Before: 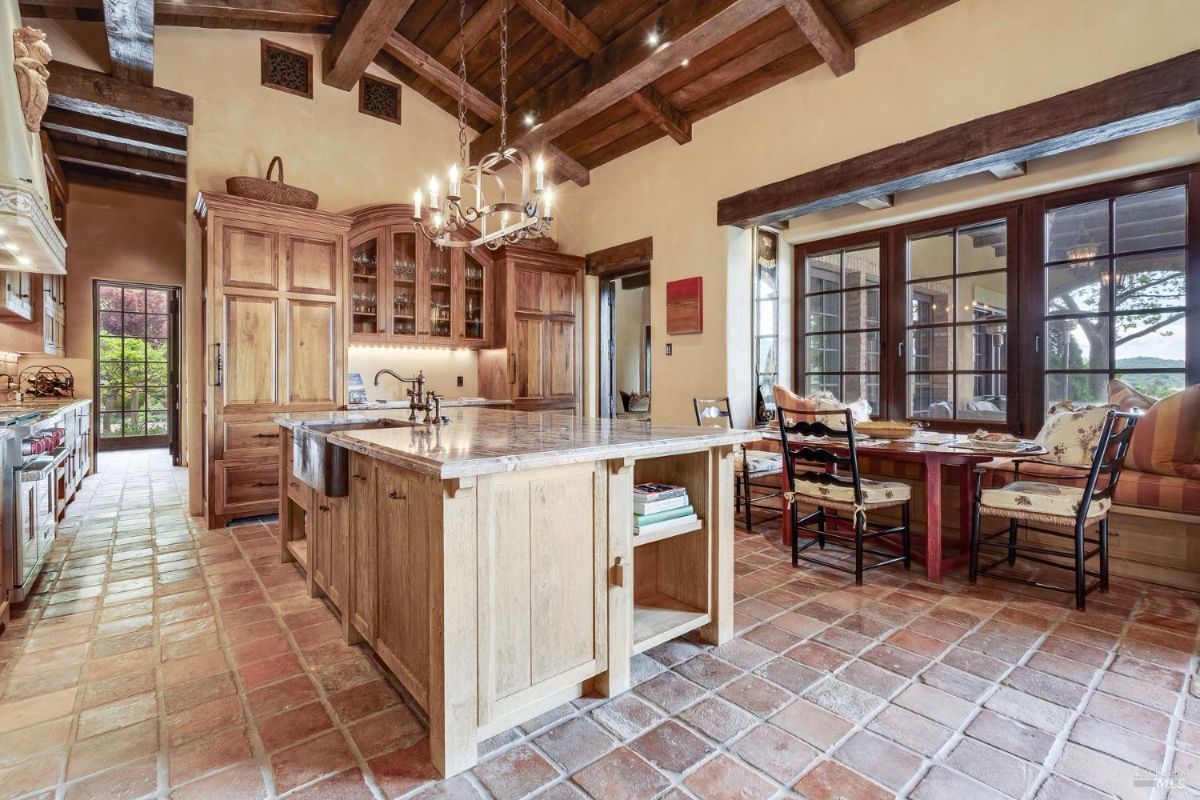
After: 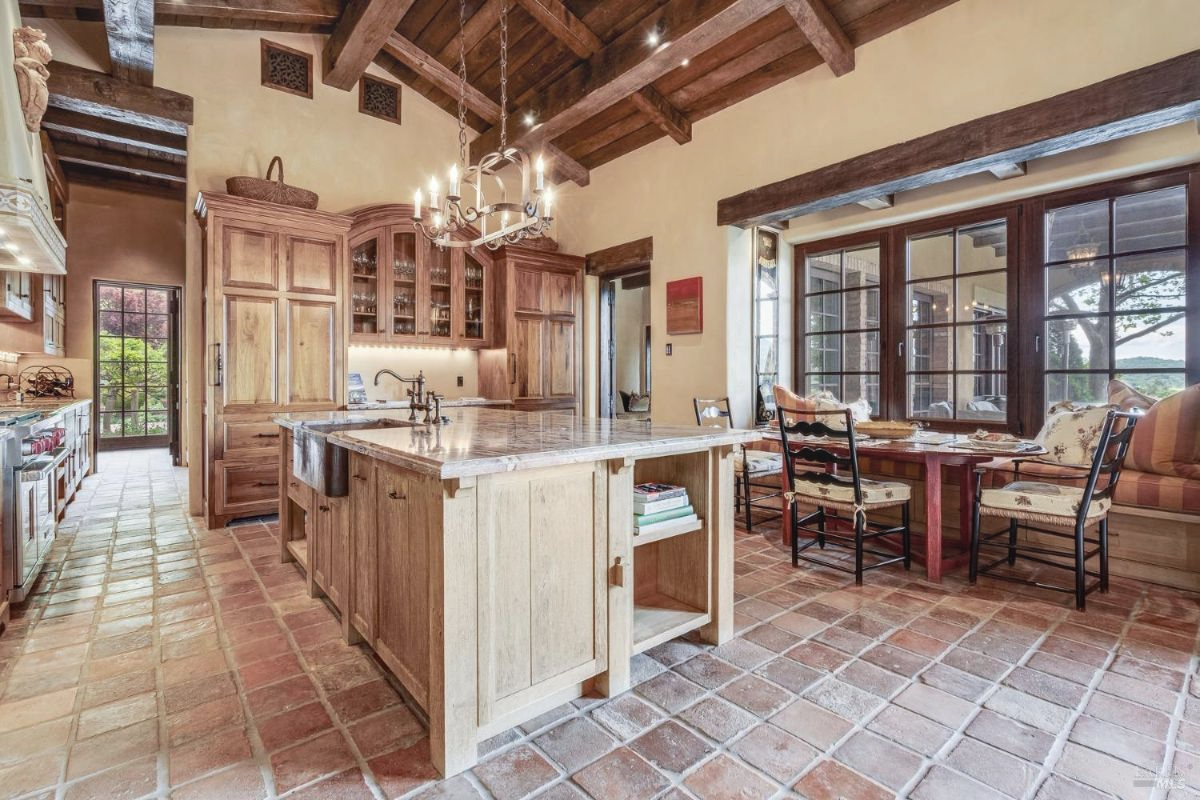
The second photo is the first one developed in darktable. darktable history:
contrast brightness saturation: contrast -0.14, brightness 0.05, saturation -0.117
local contrast: detail 130%
